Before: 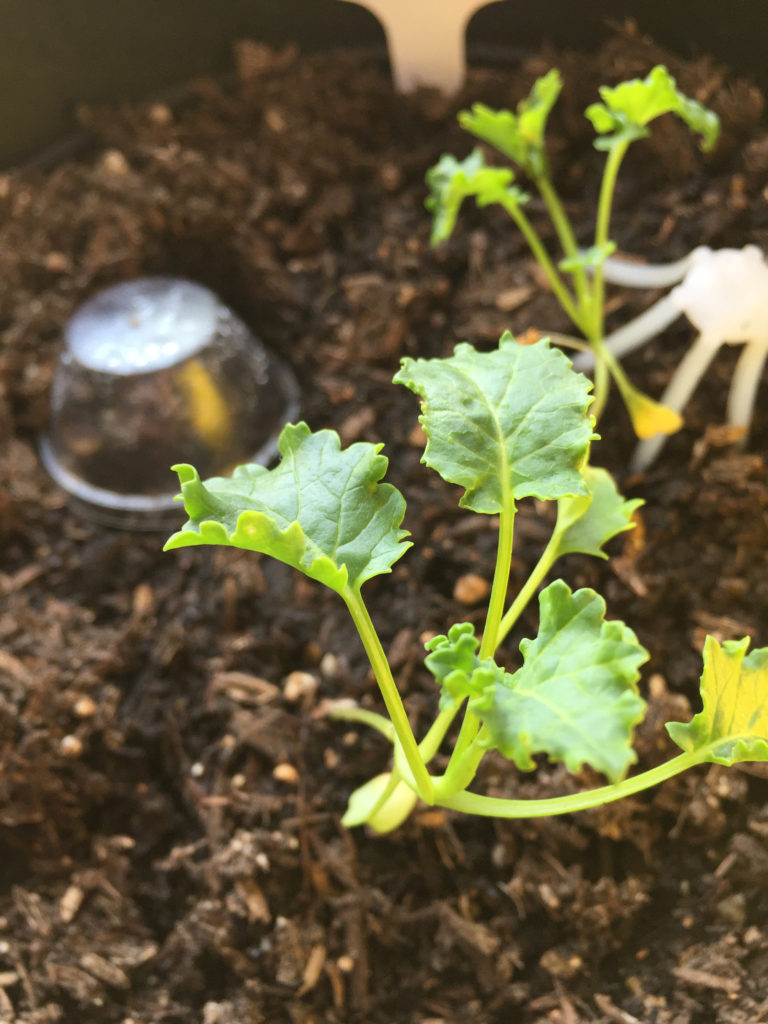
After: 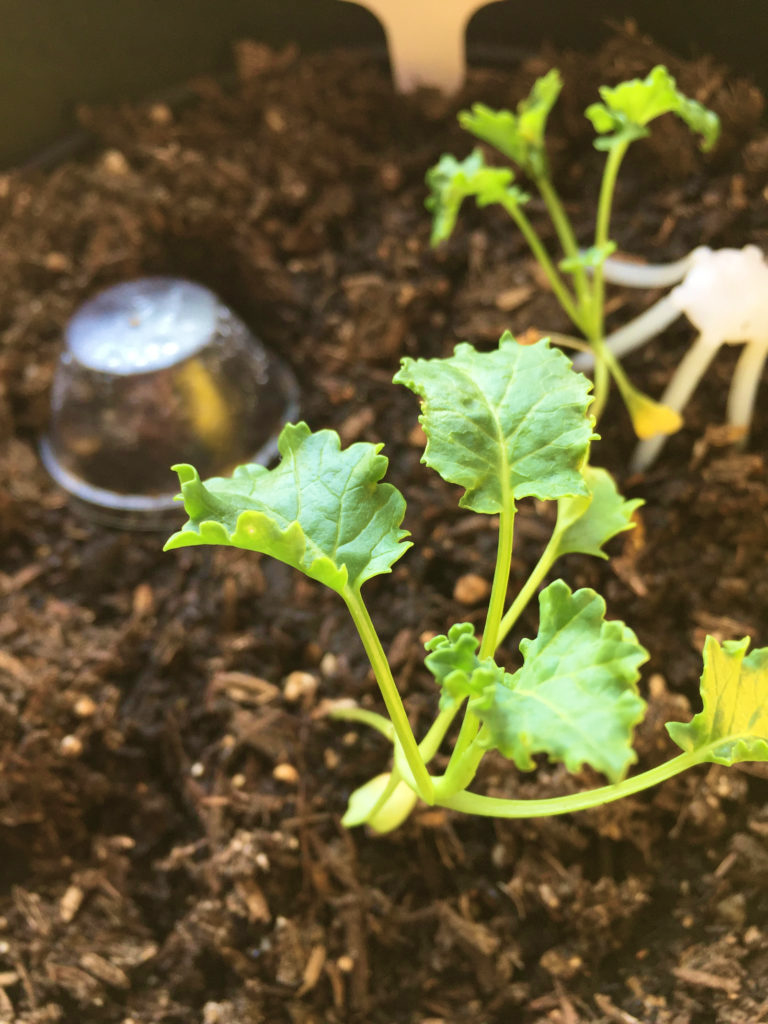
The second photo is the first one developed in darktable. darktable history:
velvia: strength 44.36%
